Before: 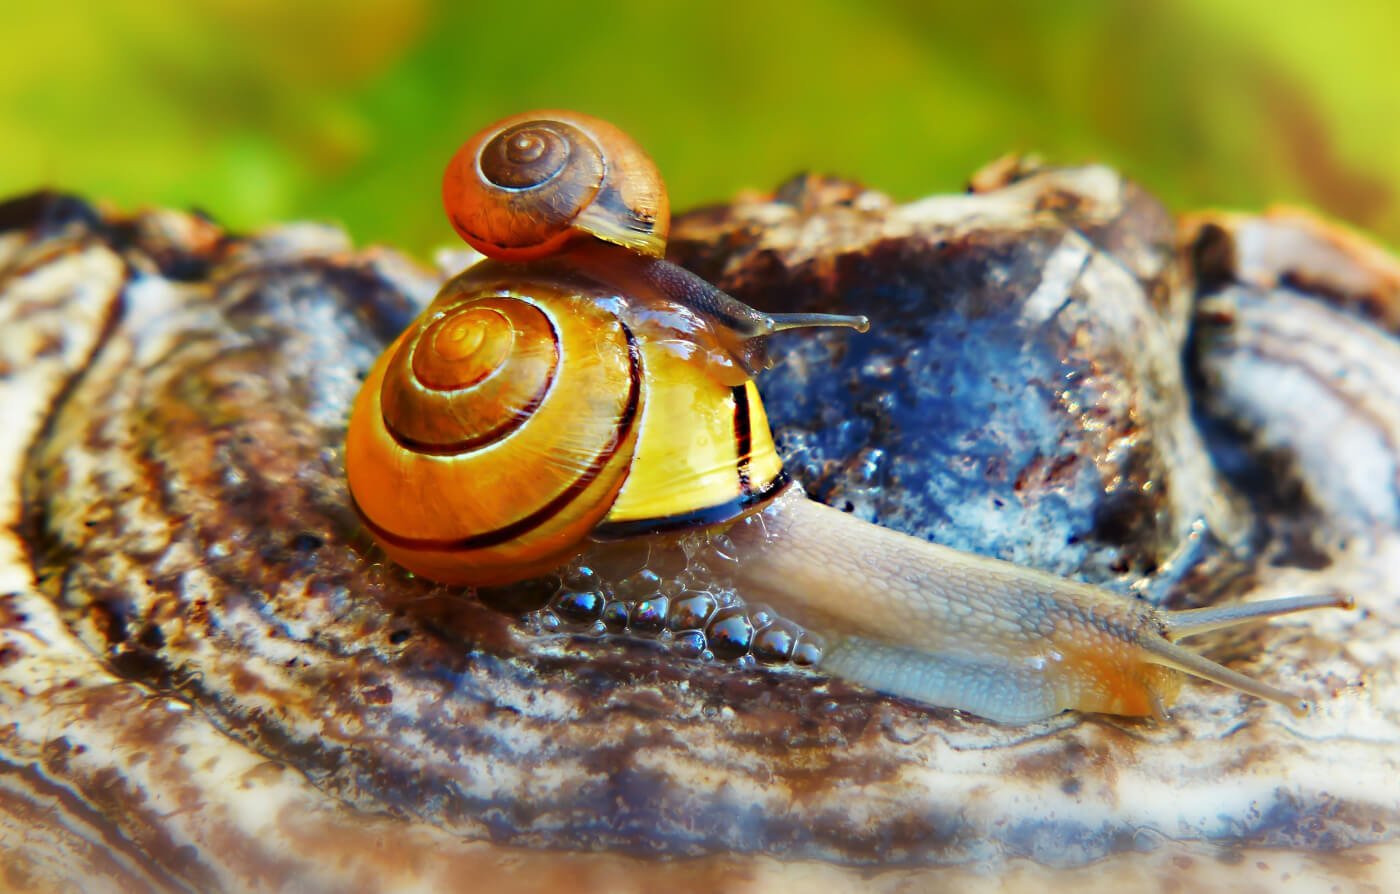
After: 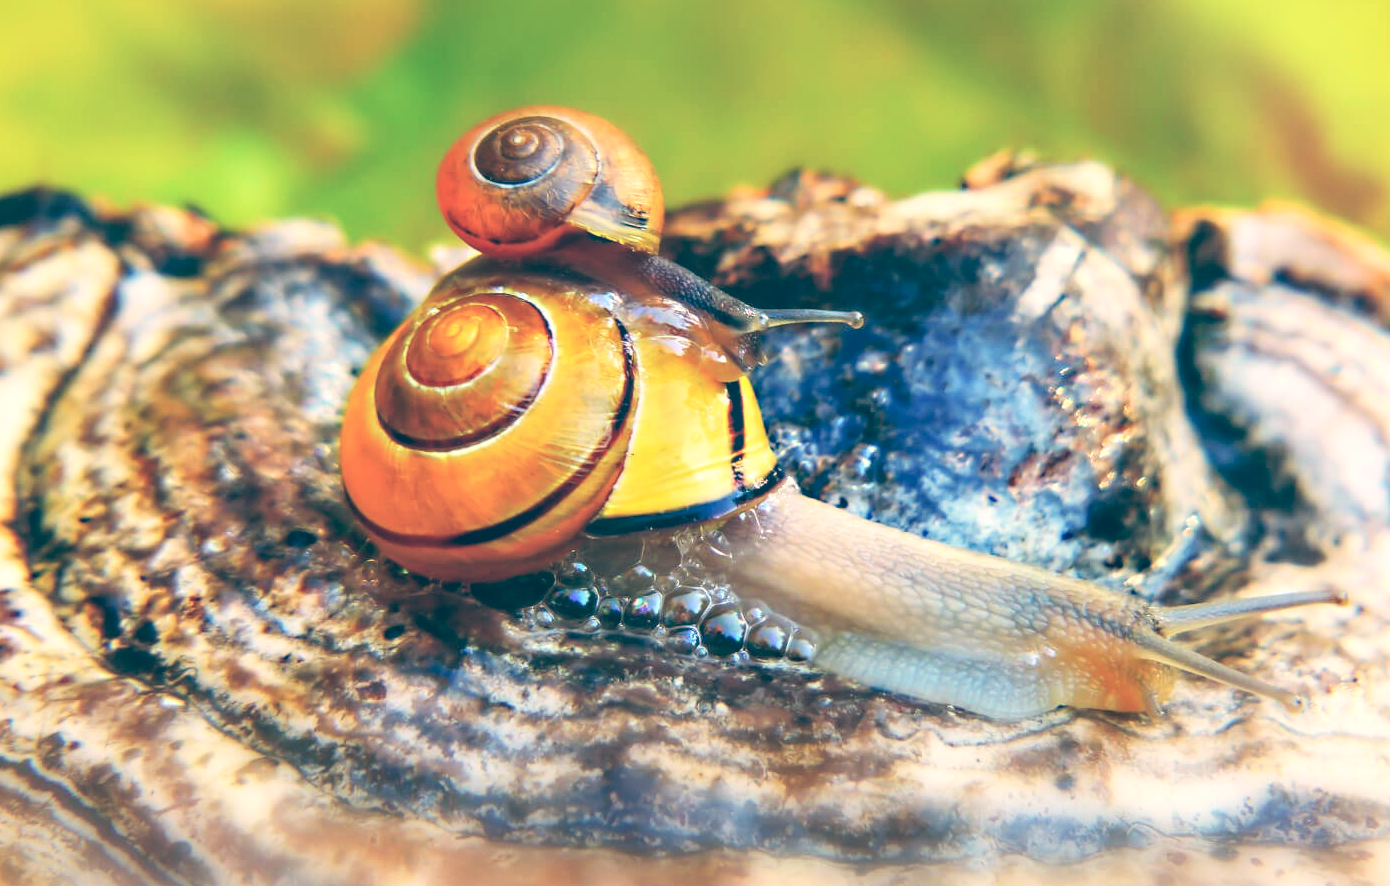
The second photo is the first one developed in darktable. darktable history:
crop: left 0.434%, top 0.485%, right 0.244%, bottom 0.386%
contrast brightness saturation: contrast 0.14, brightness 0.21
color balance: lift [1.006, 0.985, 1.002, 1.015], gamma [1, 0.953, 1.008, 1.047], gain [1.076, 1.13, 1.004, 0.87]
local contrast: on, module defaults
